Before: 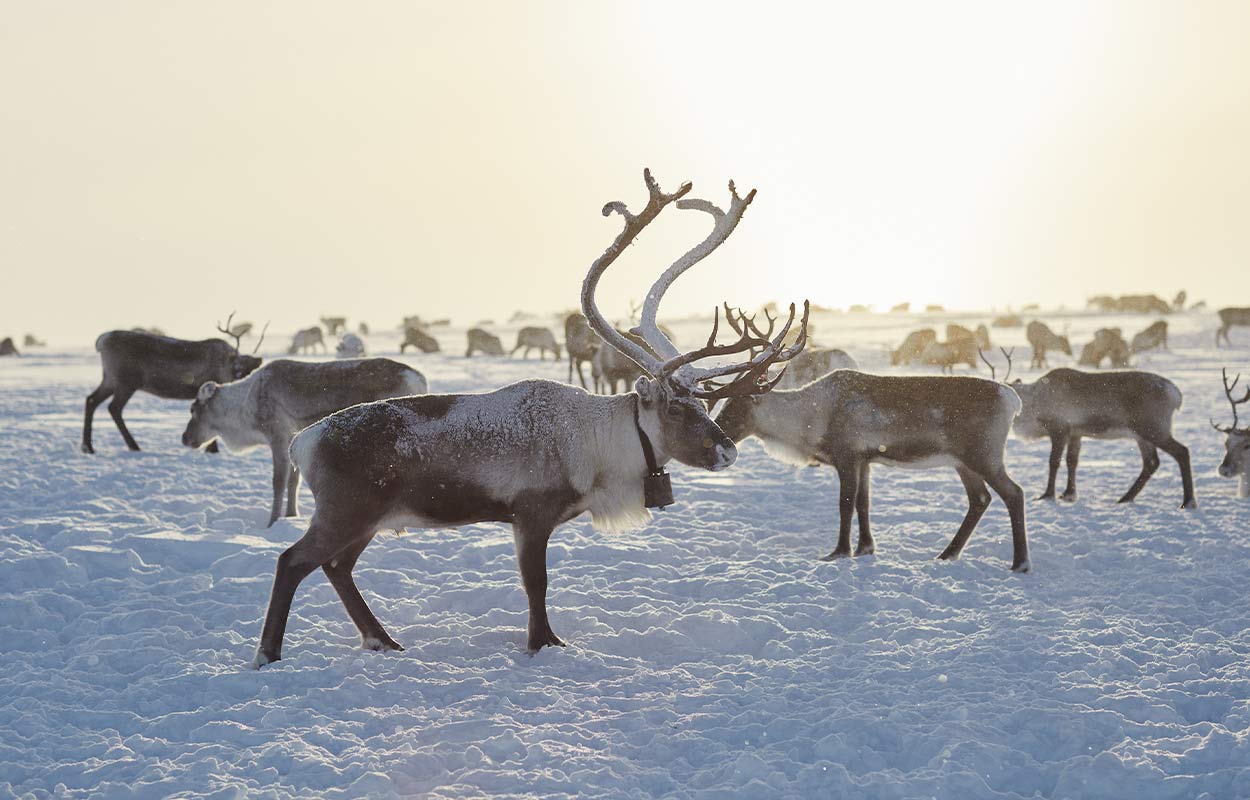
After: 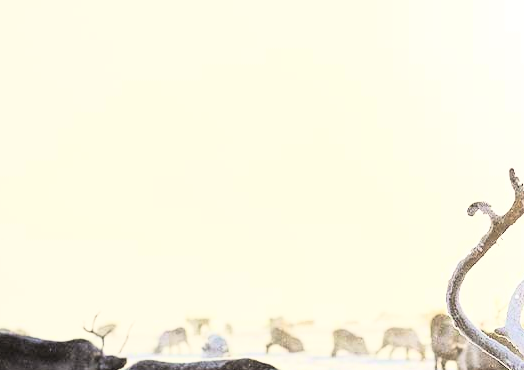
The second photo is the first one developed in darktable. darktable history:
crop and rotate: left 10.817%, top 0.062%, right 47.194%, bottom 53.626%
rgb curve: curves: ch0 [(0, 0) (0.21, 0.15) (0.24, 0.21) (0.5, 0.75) (0.75, 0.96) (0.89, 0.99) (1, 1)]; ch1 [(0, 0.02) (0.21, 0.13) (0.25, 0.2) (0.5, 0.67) (0.75, 0.9) (0.89, 0.97) (1, 1)]; ch2 [(0, 0.02) (0.21, 0.13) (0.25, 0.2) (0.5, 0.67) (0.75, 0.9) (0.89, 0.97) (1, 1)], compensate middle gray true
